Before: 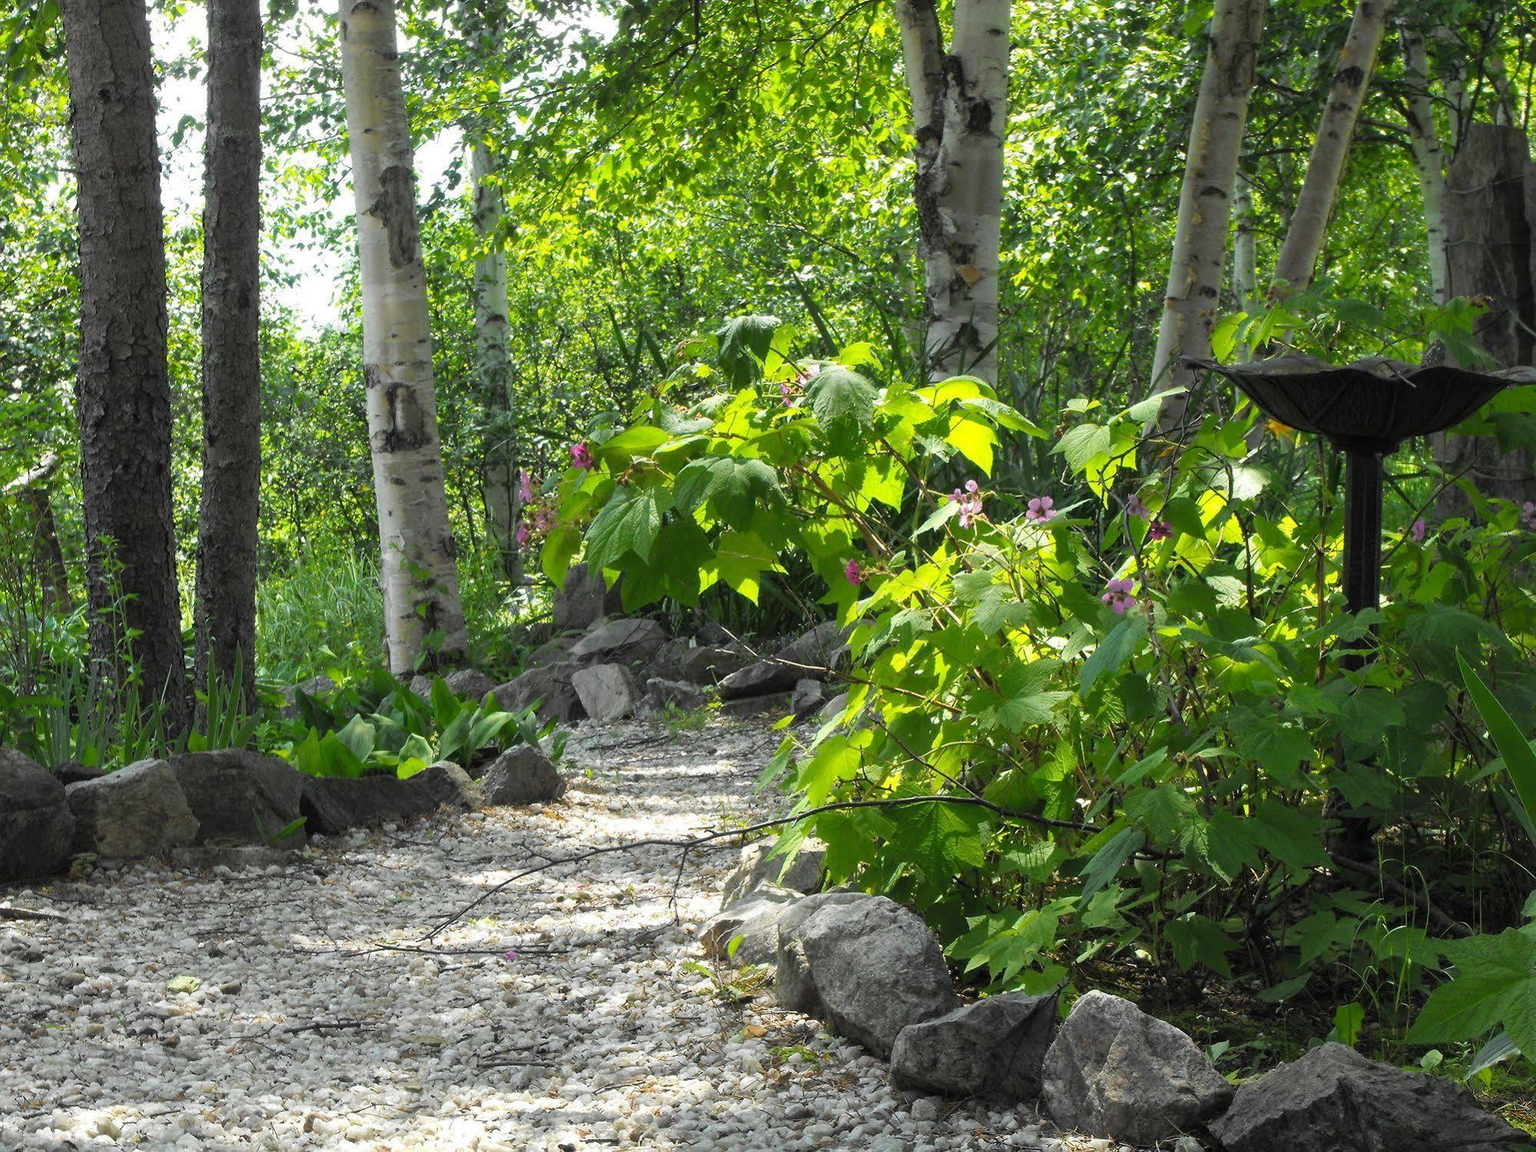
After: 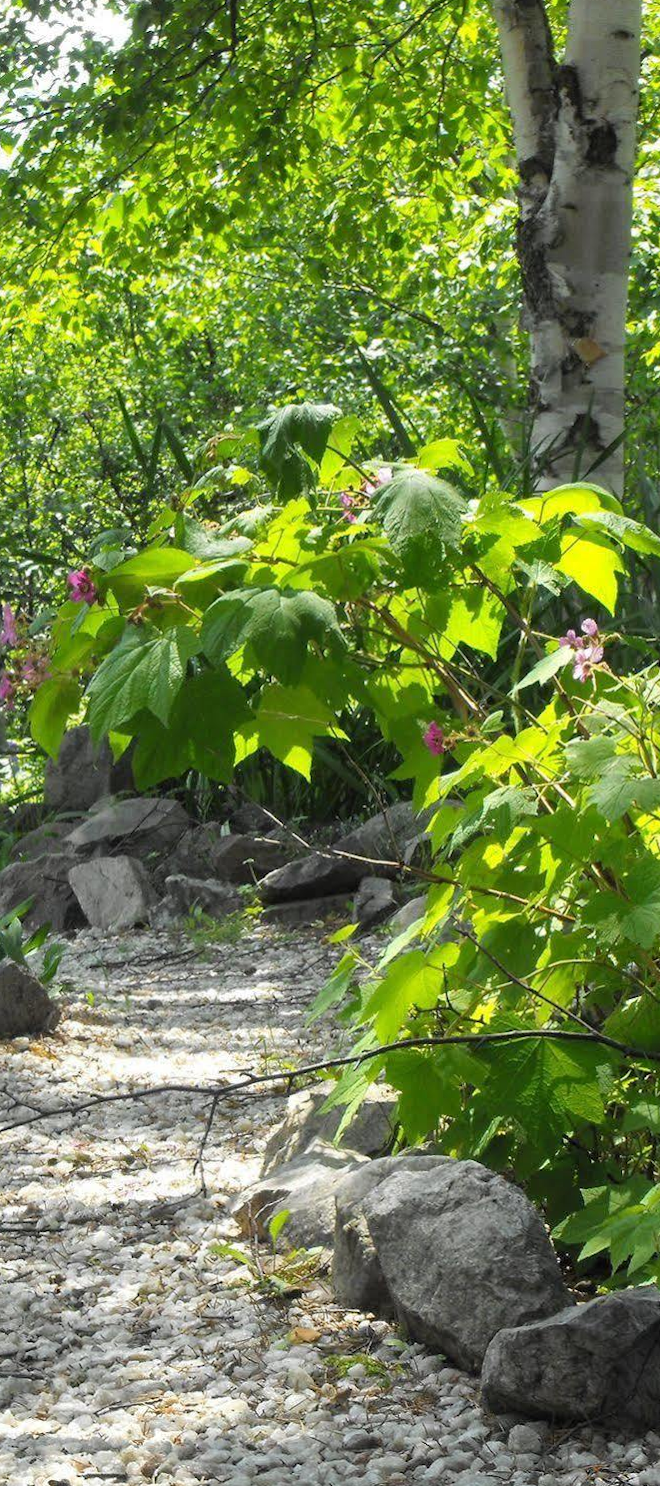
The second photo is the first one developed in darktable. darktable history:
rotate and perspective: rotation 0.192°, lens shift (horizontal) -0.015, crop left 0.005, crop right 0.996, crop top 0.006, crop bottom 0.99
crop: left 33.36%, right 33.36%
